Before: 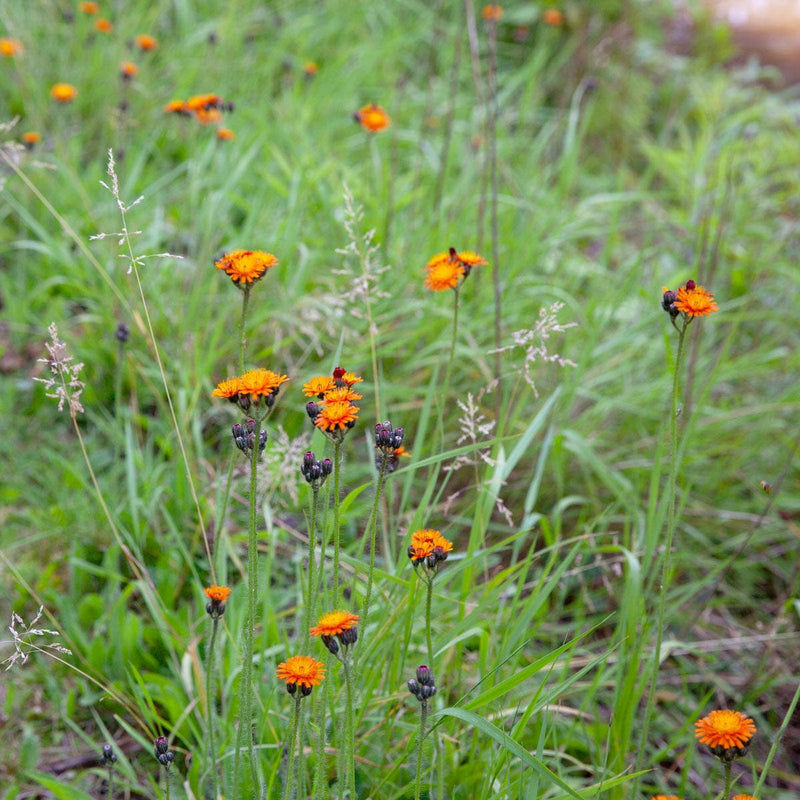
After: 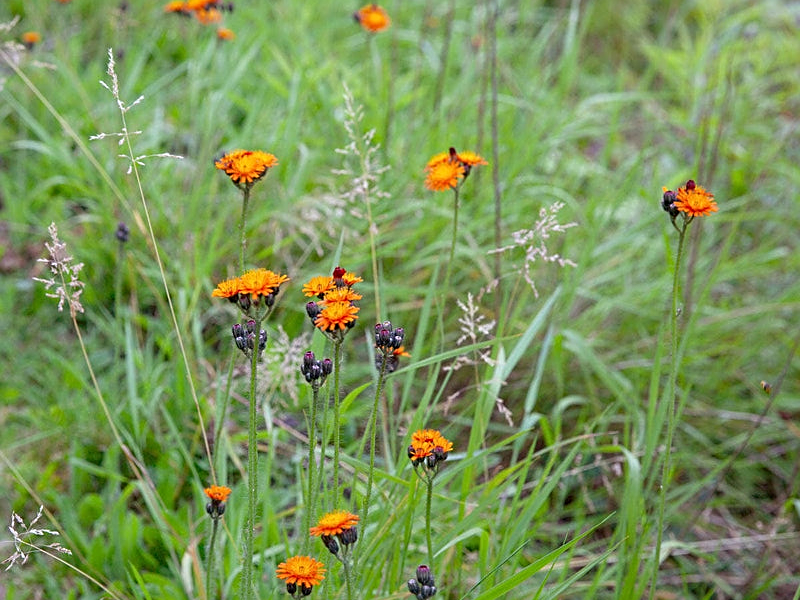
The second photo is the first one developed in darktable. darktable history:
sharpen: on, module defaults
crop and rotate: top 12.5%, bottom 12.5%
